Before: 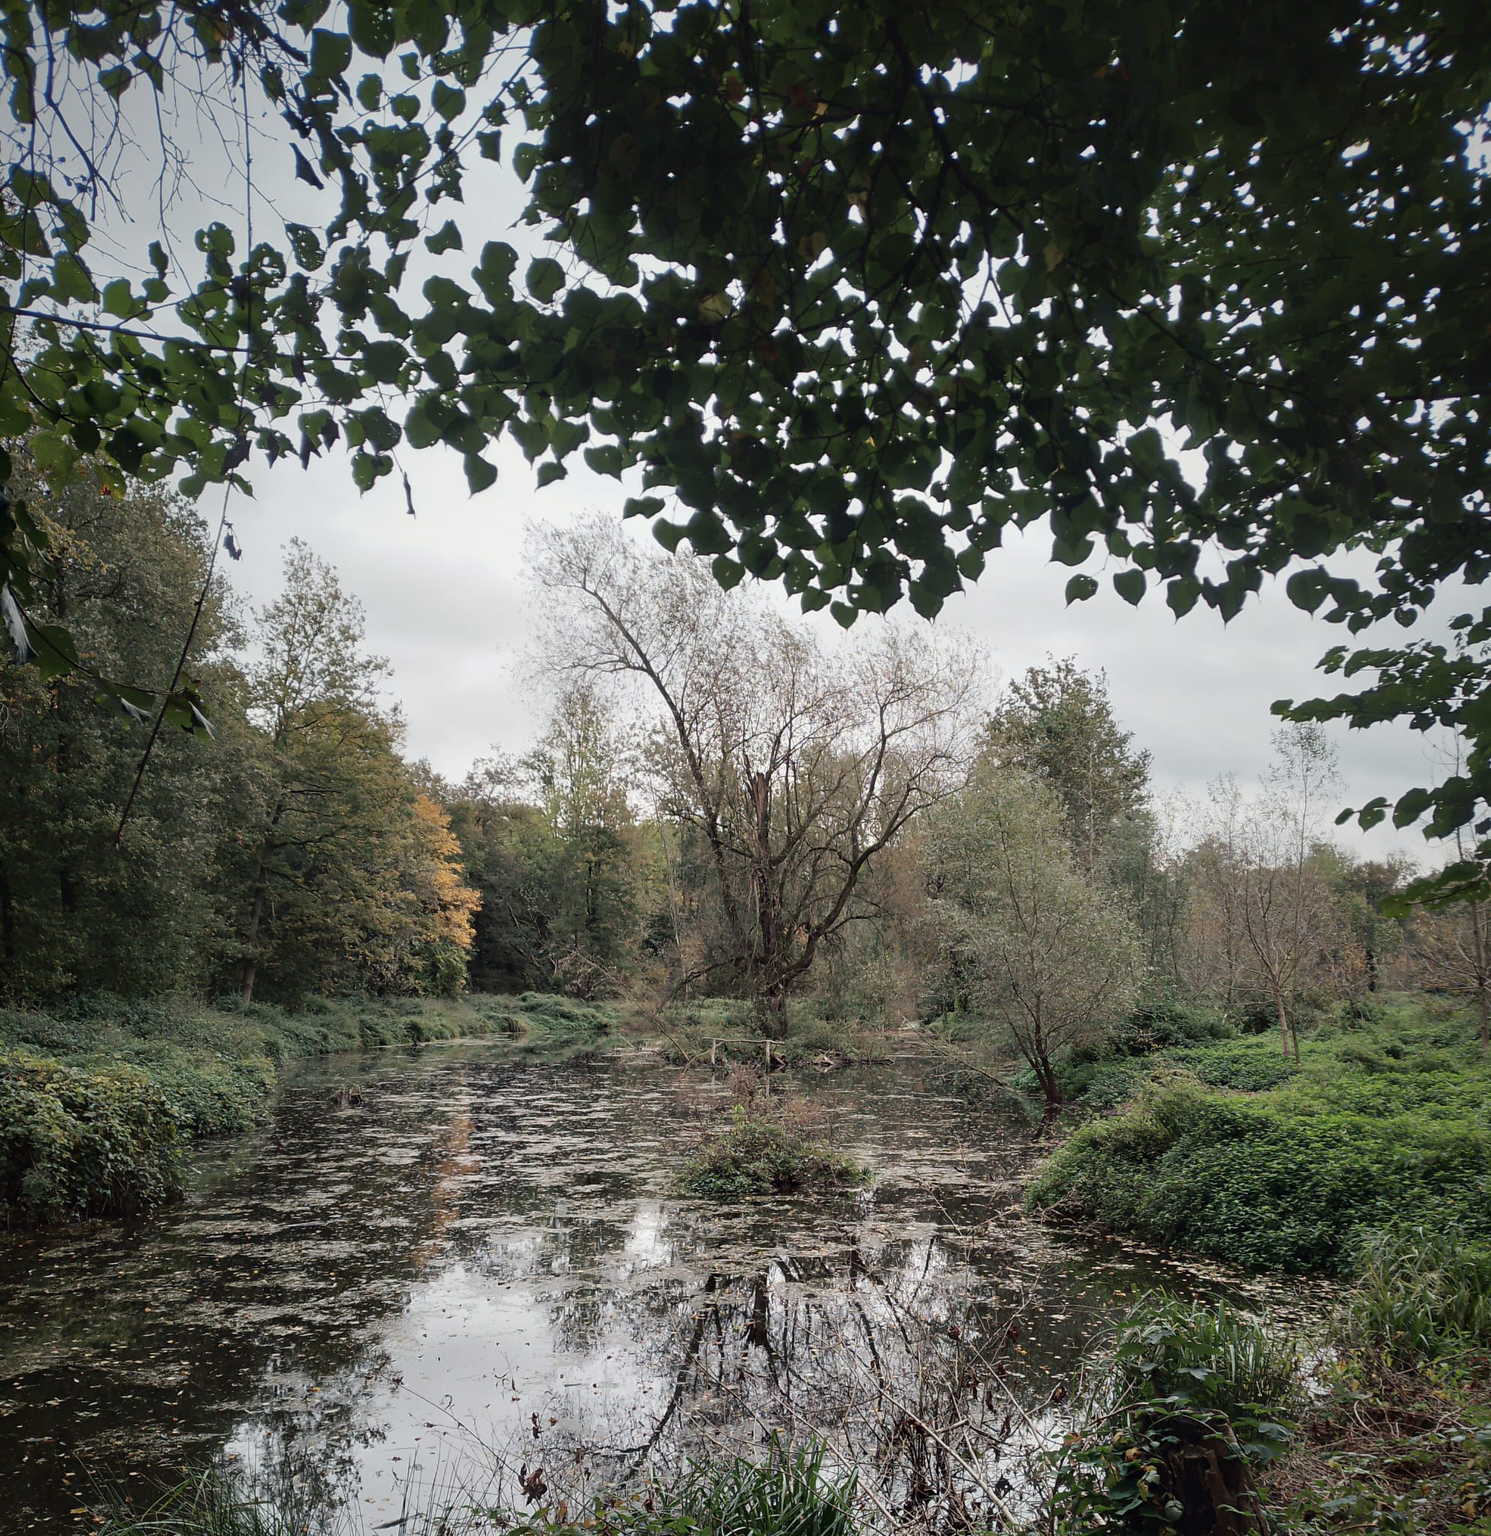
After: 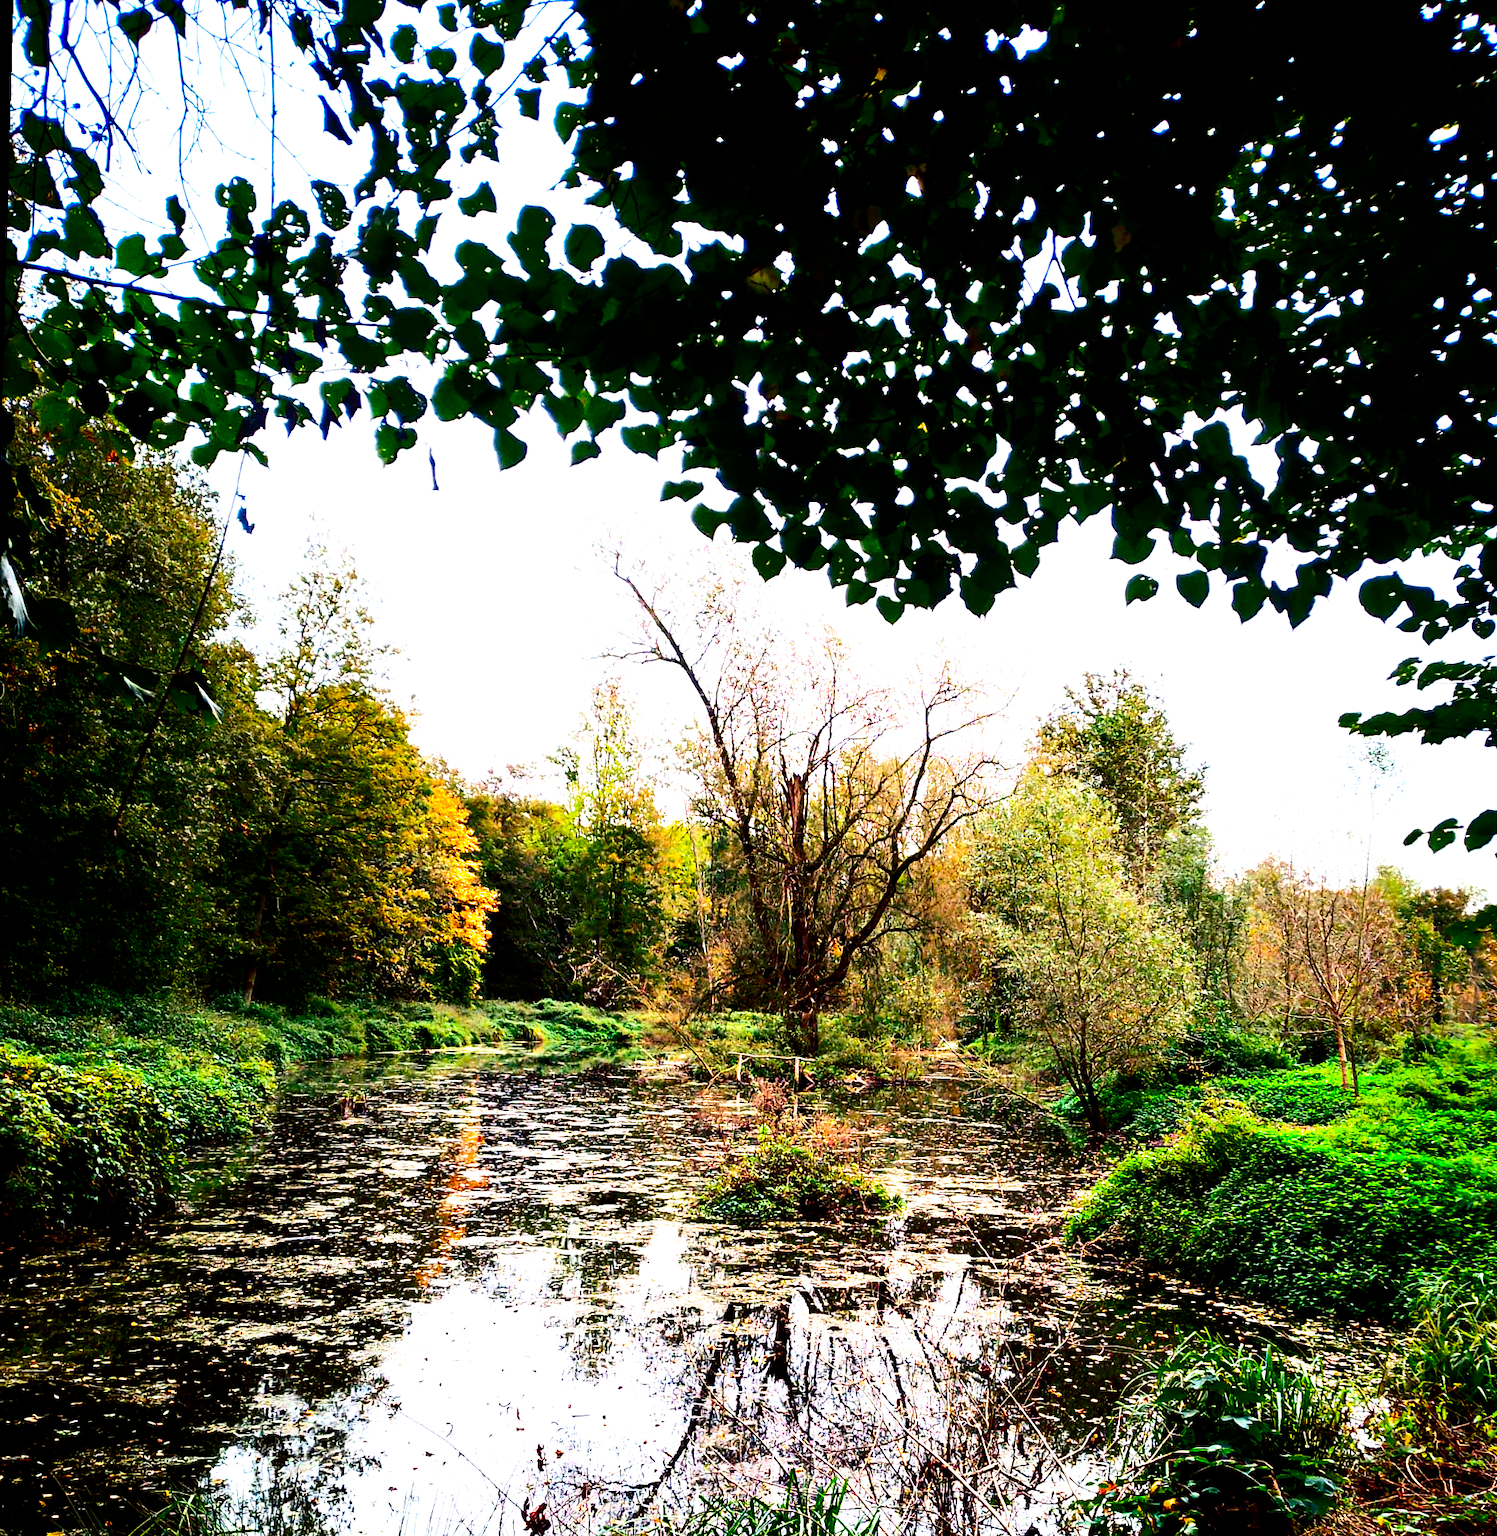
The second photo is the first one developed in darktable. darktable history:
contrast brightness saturation: contrast 0.26, brightness 0.02, saturation 0.87
color balance: lift [1, 1.001, 0.999, 1.001], gamma [1, 1.004, 1.007, 0.993], gain [1, 0.991, 0.987, 1.013], contrast 10%, output saturation 120%
crop: right 4.126%, bottom 0.031%
grain: on, module defaults
exposure: black level correction 0.001, exposure 0.675 EV, compensate highlight preservation false
filmic rgb: black relative exposure -8.2 EV, white relative exposure 2.2 EV, threshold 3 EV, hardness 7.11, latitude 85.74%, contrast 1.696, highlights saturation mix -4%, shadows ↔ highlights balance -2.69%, preserve chrominance no, color science v5 (2021), contrast in shadows safe, contrast in highlights safe, enable highlight reconstruction true
rotate and perspective: rotation 1.57°, crop left 0.018, crop right 0.982, crop top 0.039, crop bottom 0.961
